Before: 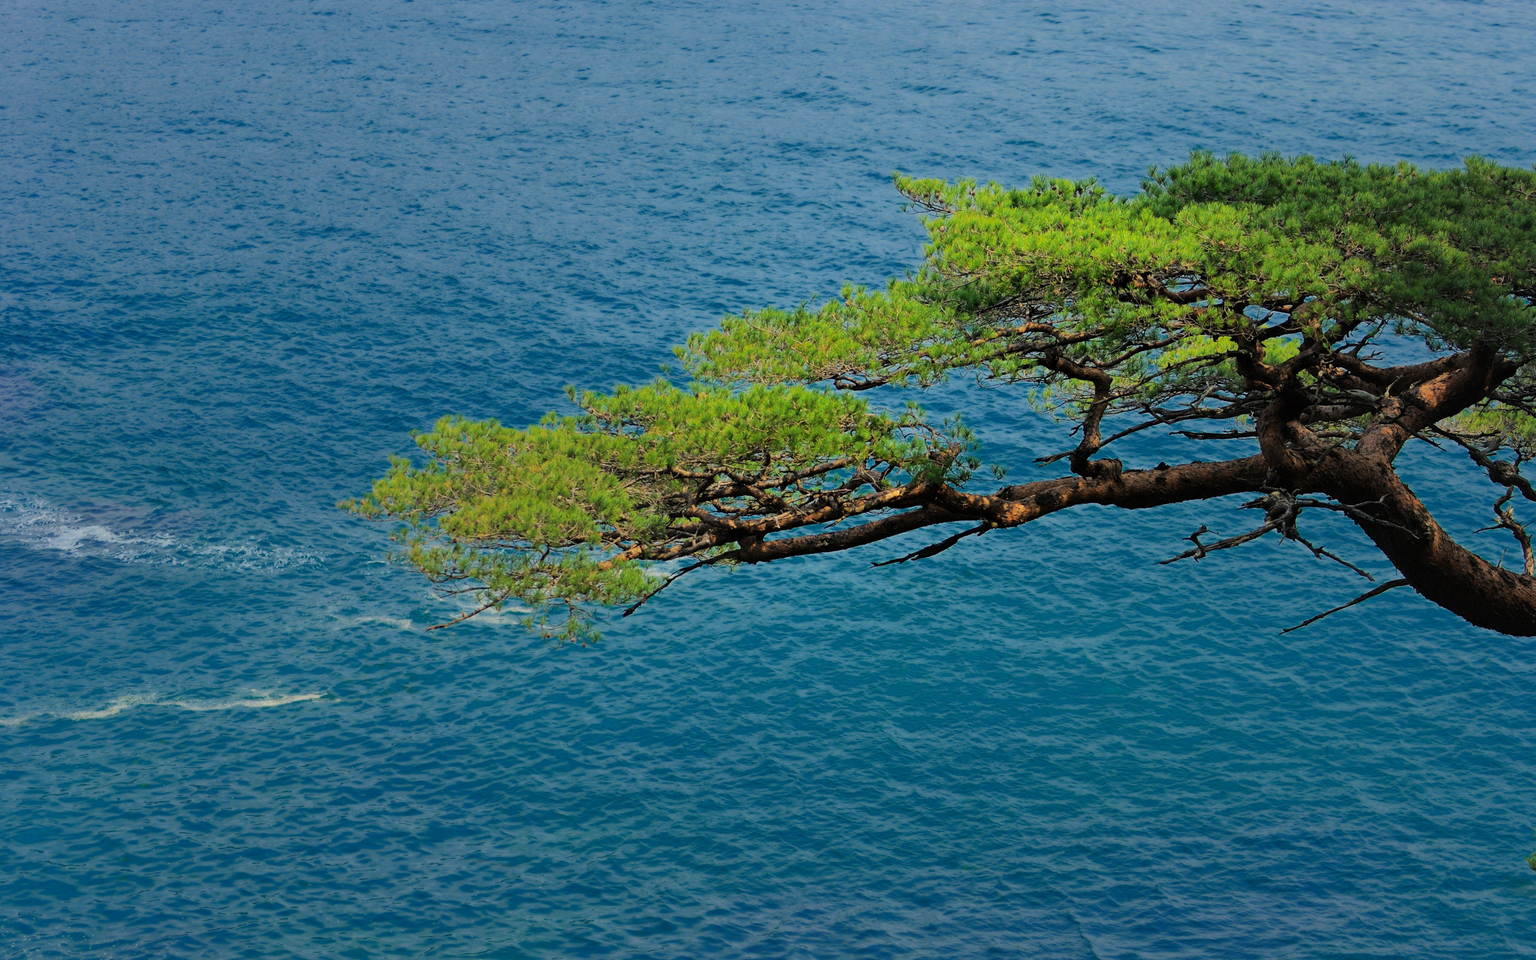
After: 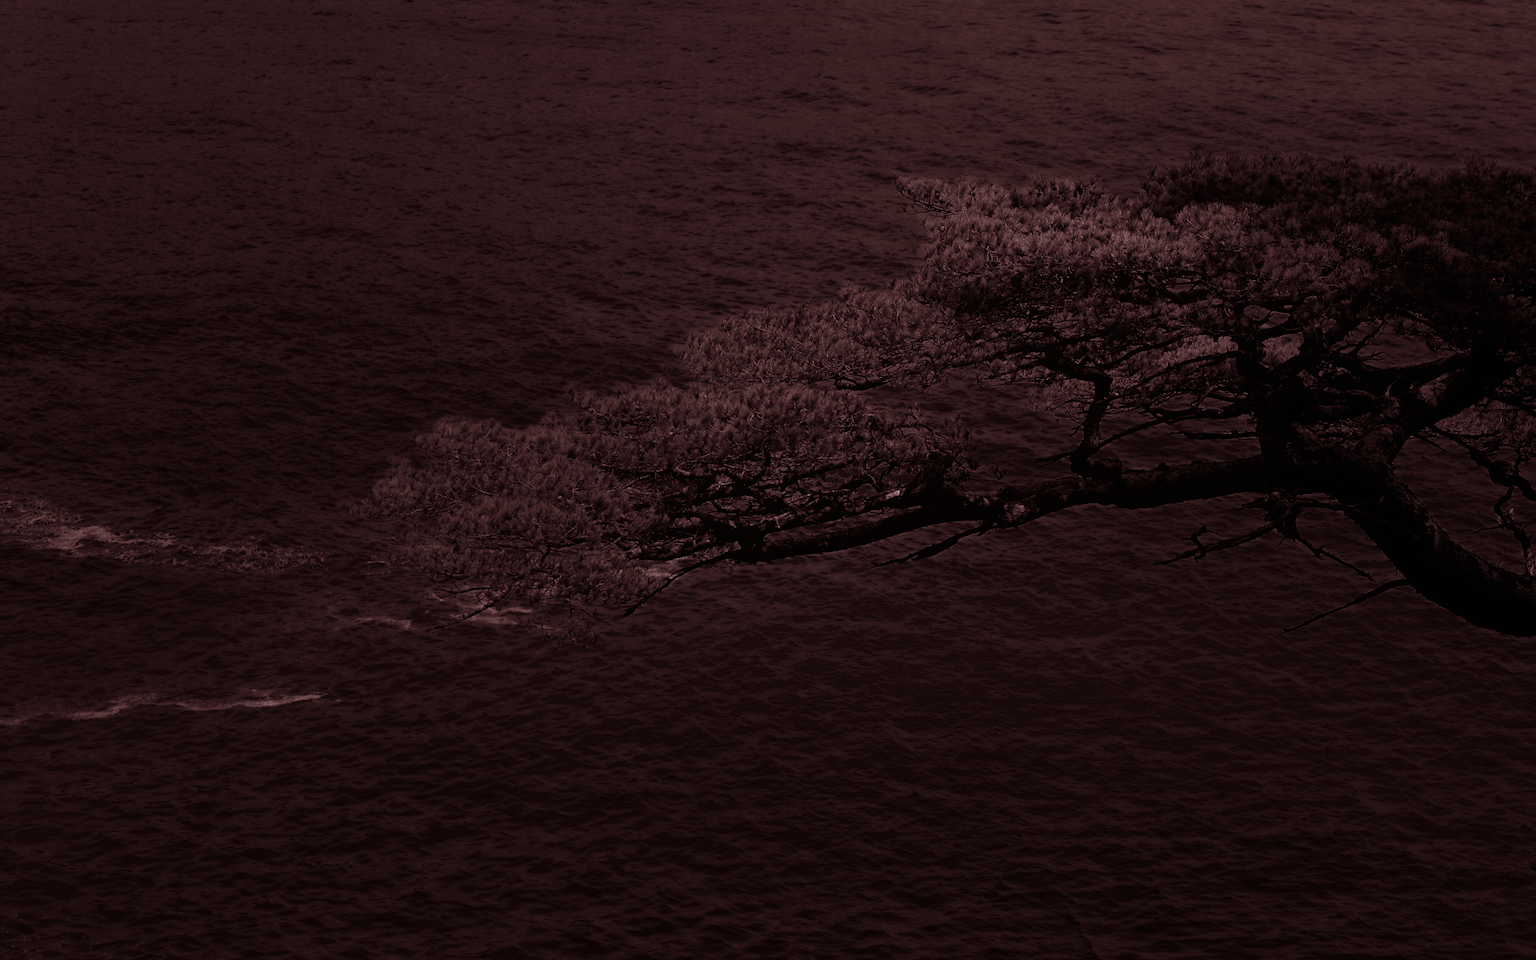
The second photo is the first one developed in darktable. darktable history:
color zones: curves: ch0 [(0, 0.613) (0.01, 0.613) (0.245, 0.448) (0.498, 0.529) (0.642, 0.665) (0.879, 0.777) (0.99, 0.613)]; ch1 [(0, 0) (0.143, 0) (0.286, 0) (0.429, 0) (0.571, 0) (0.714, 0) (0.857, 0)], mix -131.09%
local contrast: mode bilateral grid, contrast 100, coarseness 100, detail 91%, midtone range 0.2
split-toning: on, module defaults
contrast brightness saturation: contrast 0.02, brightness -1, saturation -1
